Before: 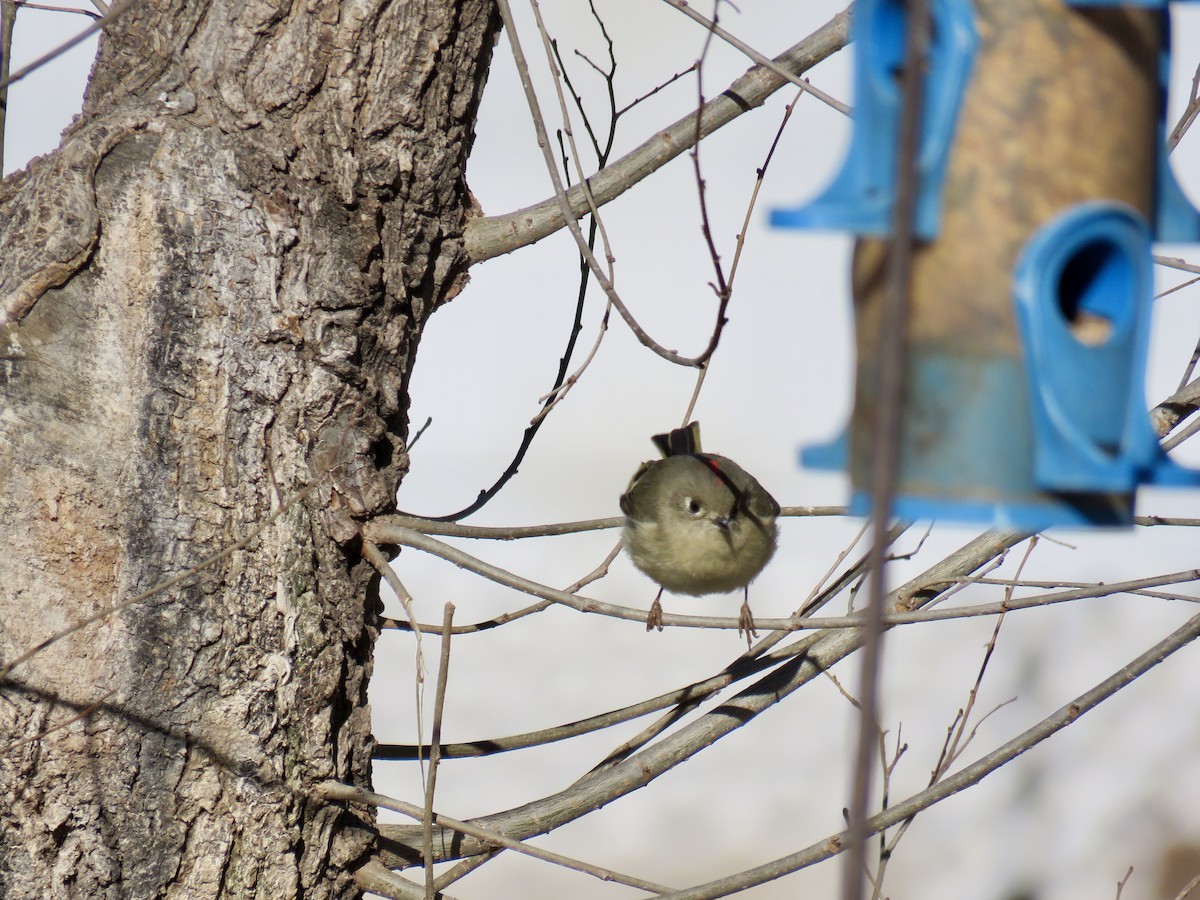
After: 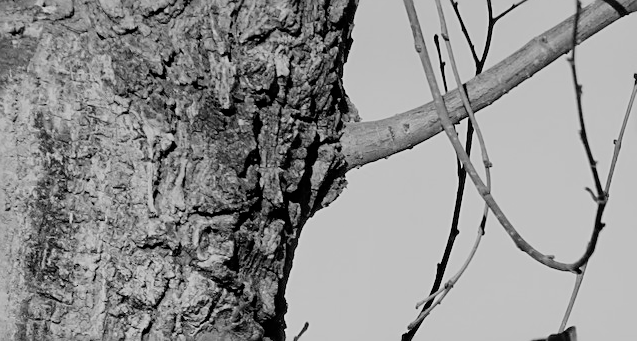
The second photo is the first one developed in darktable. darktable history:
crop: left 10.256%, top 10.6%, right 36.578%, bottom 51.428%
filmic rgb: black relative exposure -7.19 EV, white relative exposure 5.39 EV, hardness 3.03
color zones: curves: ch1 [(0, -0.394) (0.143, -0.394) (0.286, -0.394) (0.429, -0.392) (0.571, -0.391) (0.714, -0.391) (0.857, -0.391) (1, -0.394)], mix 27.24%
sharpen: on, module defaults
